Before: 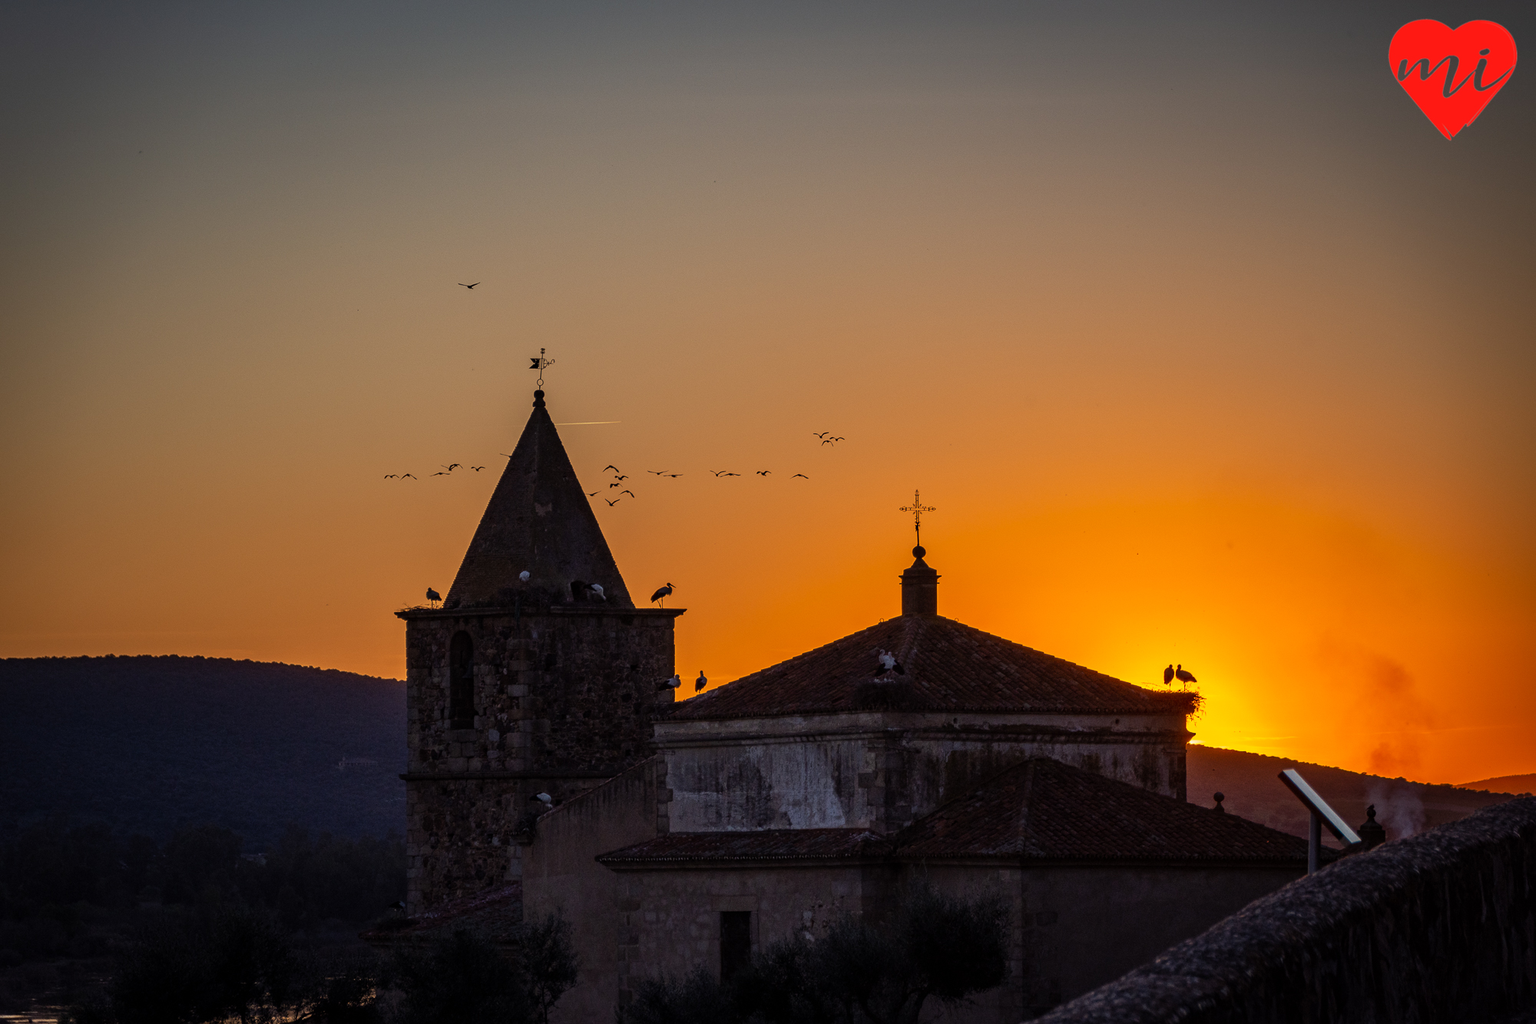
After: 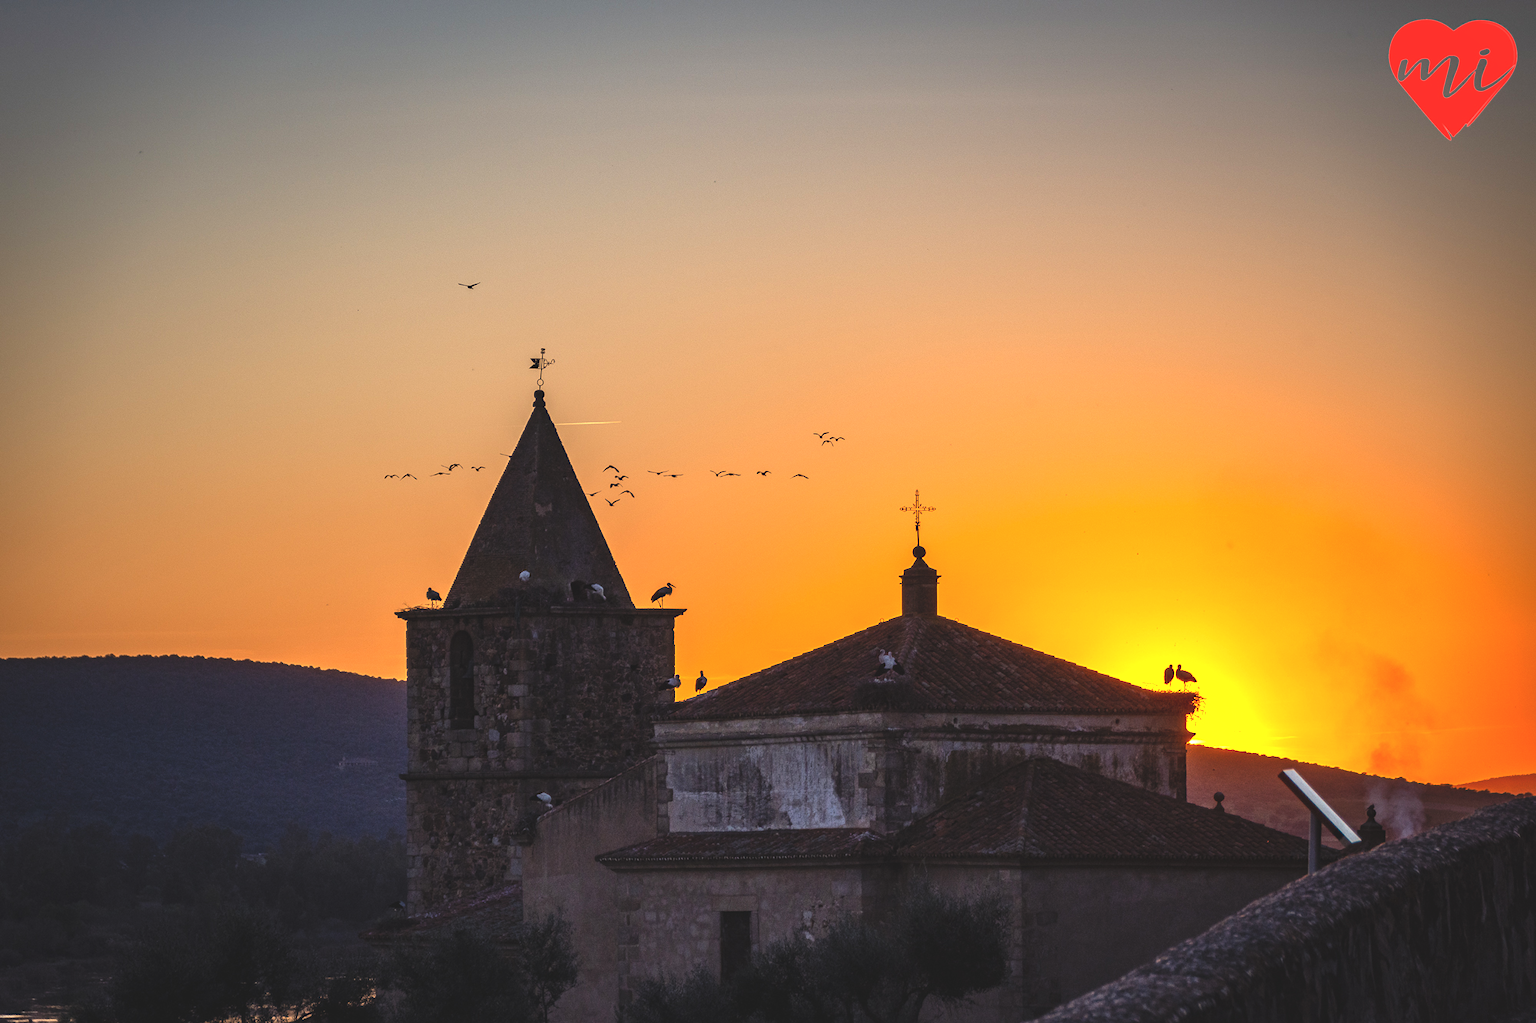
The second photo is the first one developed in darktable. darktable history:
exposure: black level correction -0.006, exposure 1 EV, compensate exposure bias true, compensate highlight preservation false
shadows and highlights: shadows 20.68, highlights -19.32, soften with gaussian
